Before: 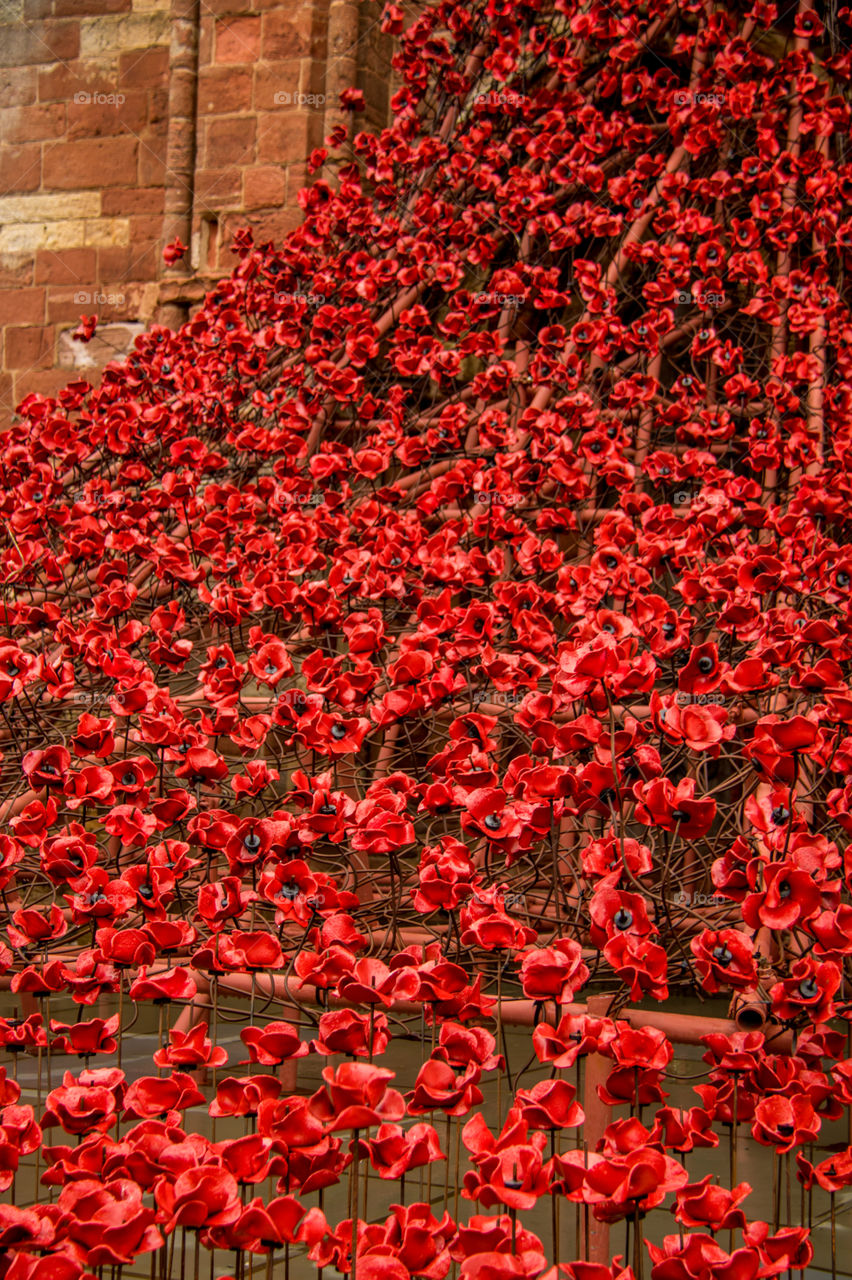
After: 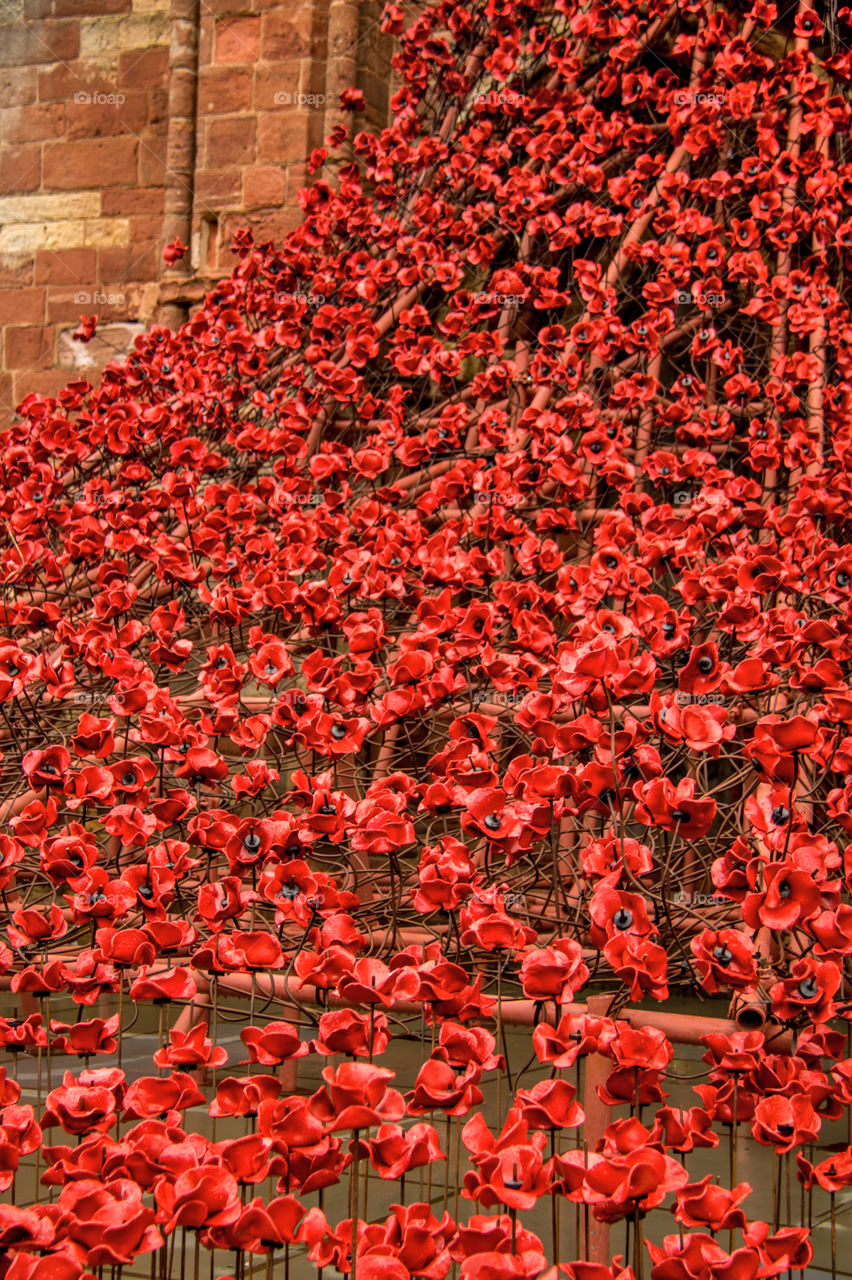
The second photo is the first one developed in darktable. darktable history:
contrast brightness saturation: contrast 0.014, saturation -0.045
tone equalizer: edges refinement/feathering 500, mask exposure compensation -1.57 EV, preserve details no
exposure: exposure 0.2 EV, compensate highlight preservation false
shadows and highlights: soften with gaussian
